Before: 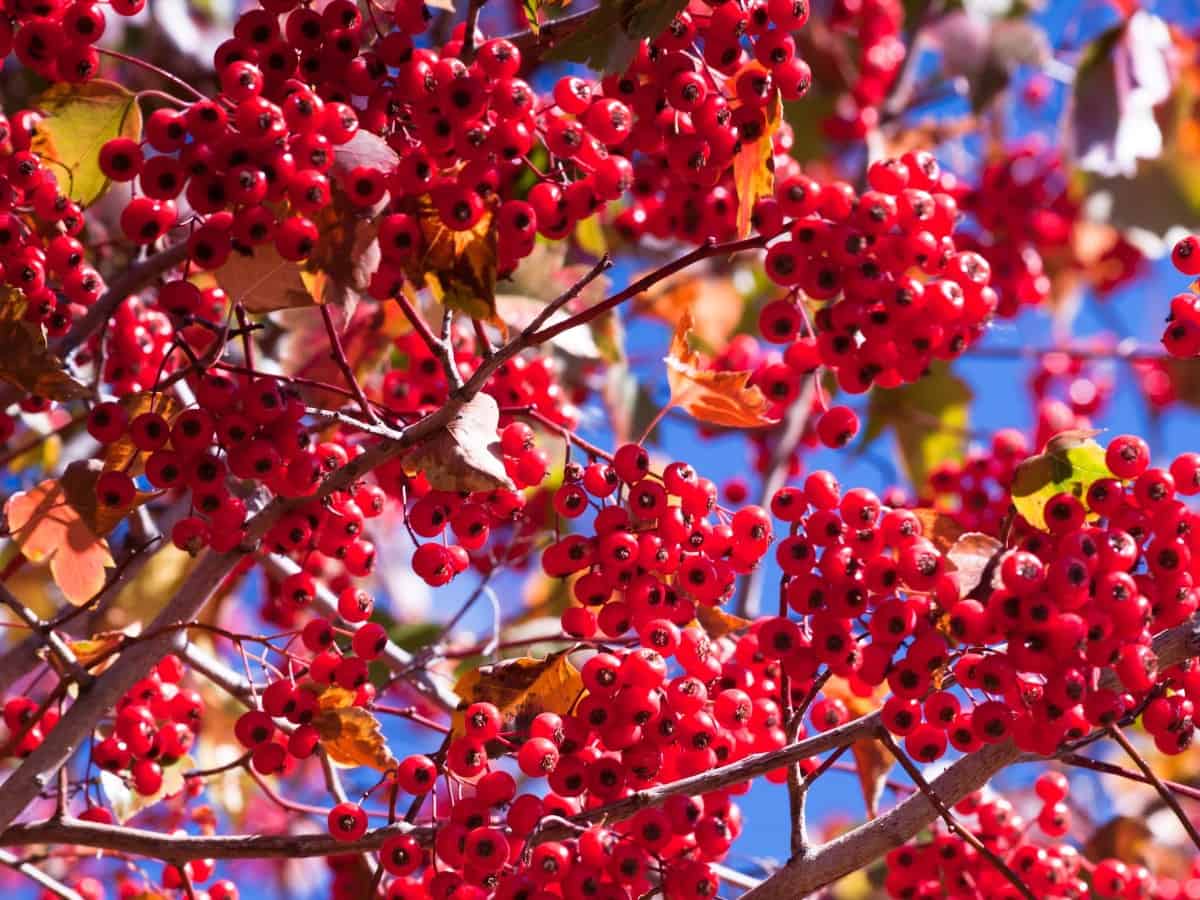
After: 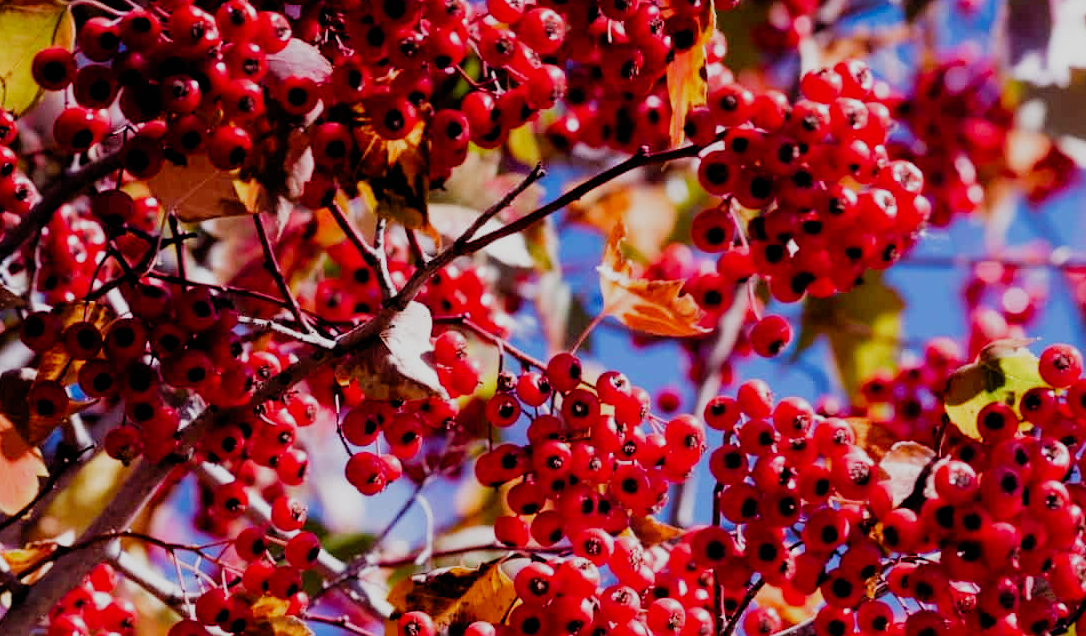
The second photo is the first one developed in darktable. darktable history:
filmic rgb: black relative exposure -5.04 EV, white relative exposure 3.98 EV, hardness 2.88, contrast 1.099, add noise in highlights 0.001, preserve chrominance no, color science v3 (2019), use custom middle-gray values true, iterations of high-quality reconstruction 10, contrast in highlights soft
crop: left 5.666%, top 10.123%, right 3.754%, bottom 19.174%
